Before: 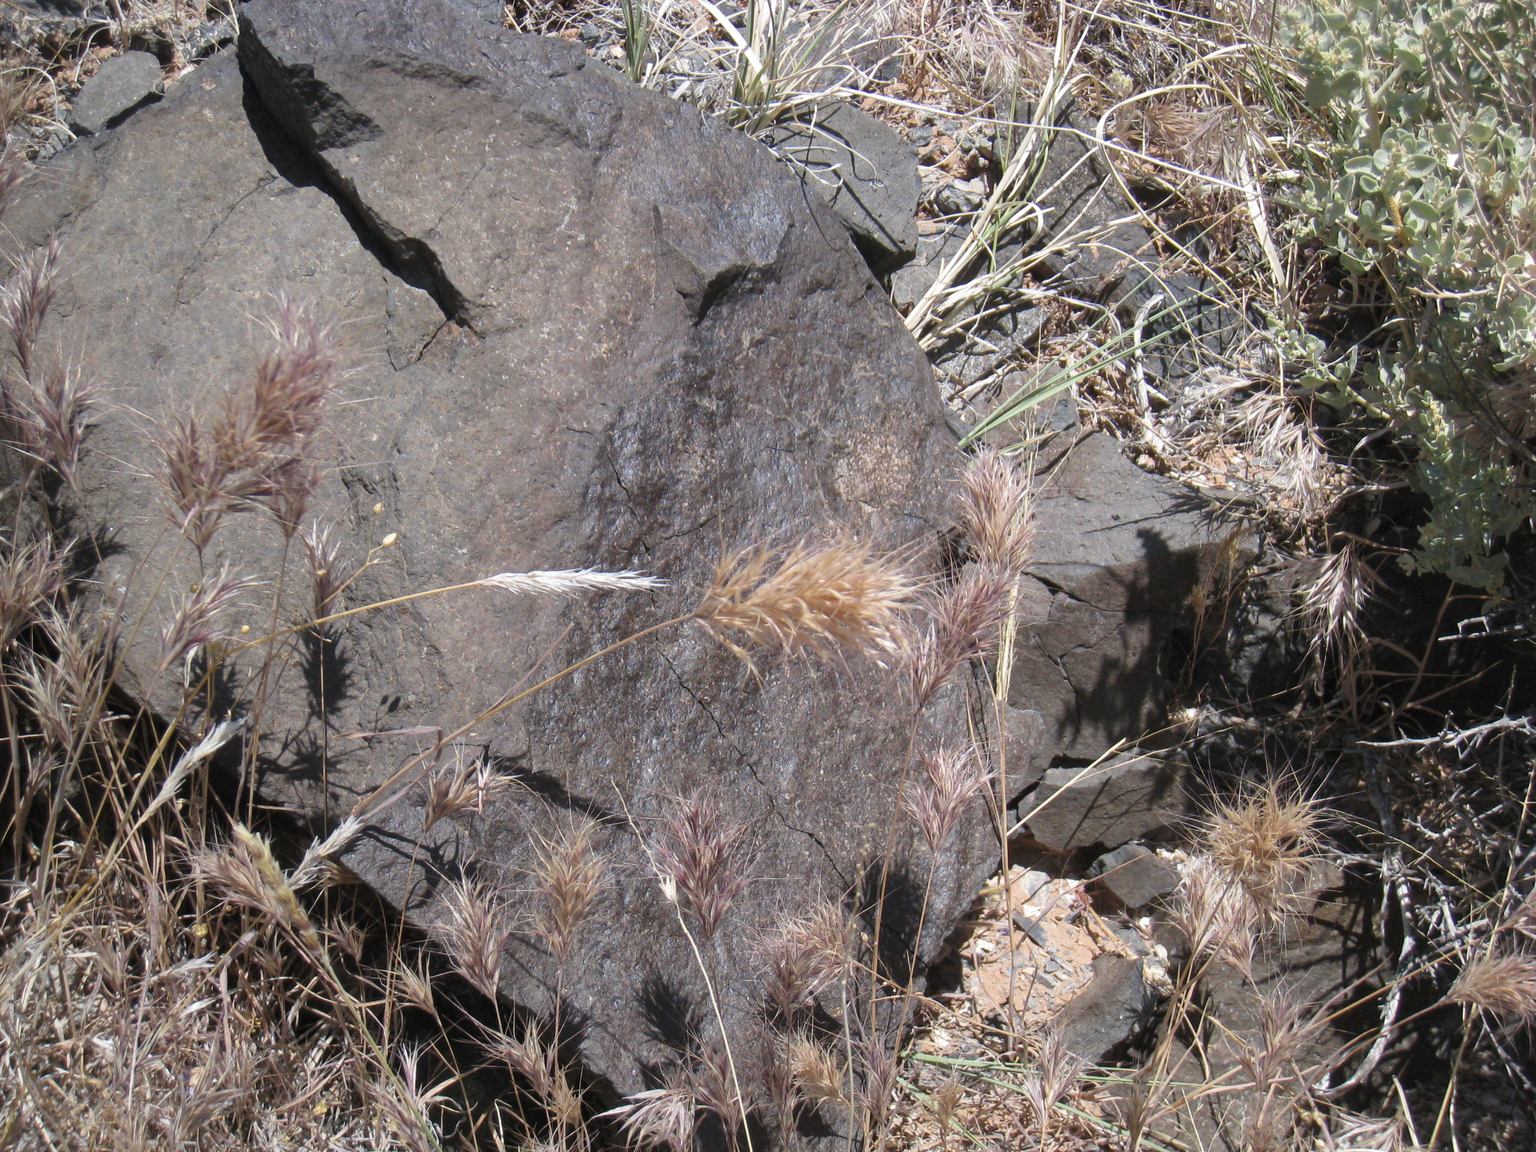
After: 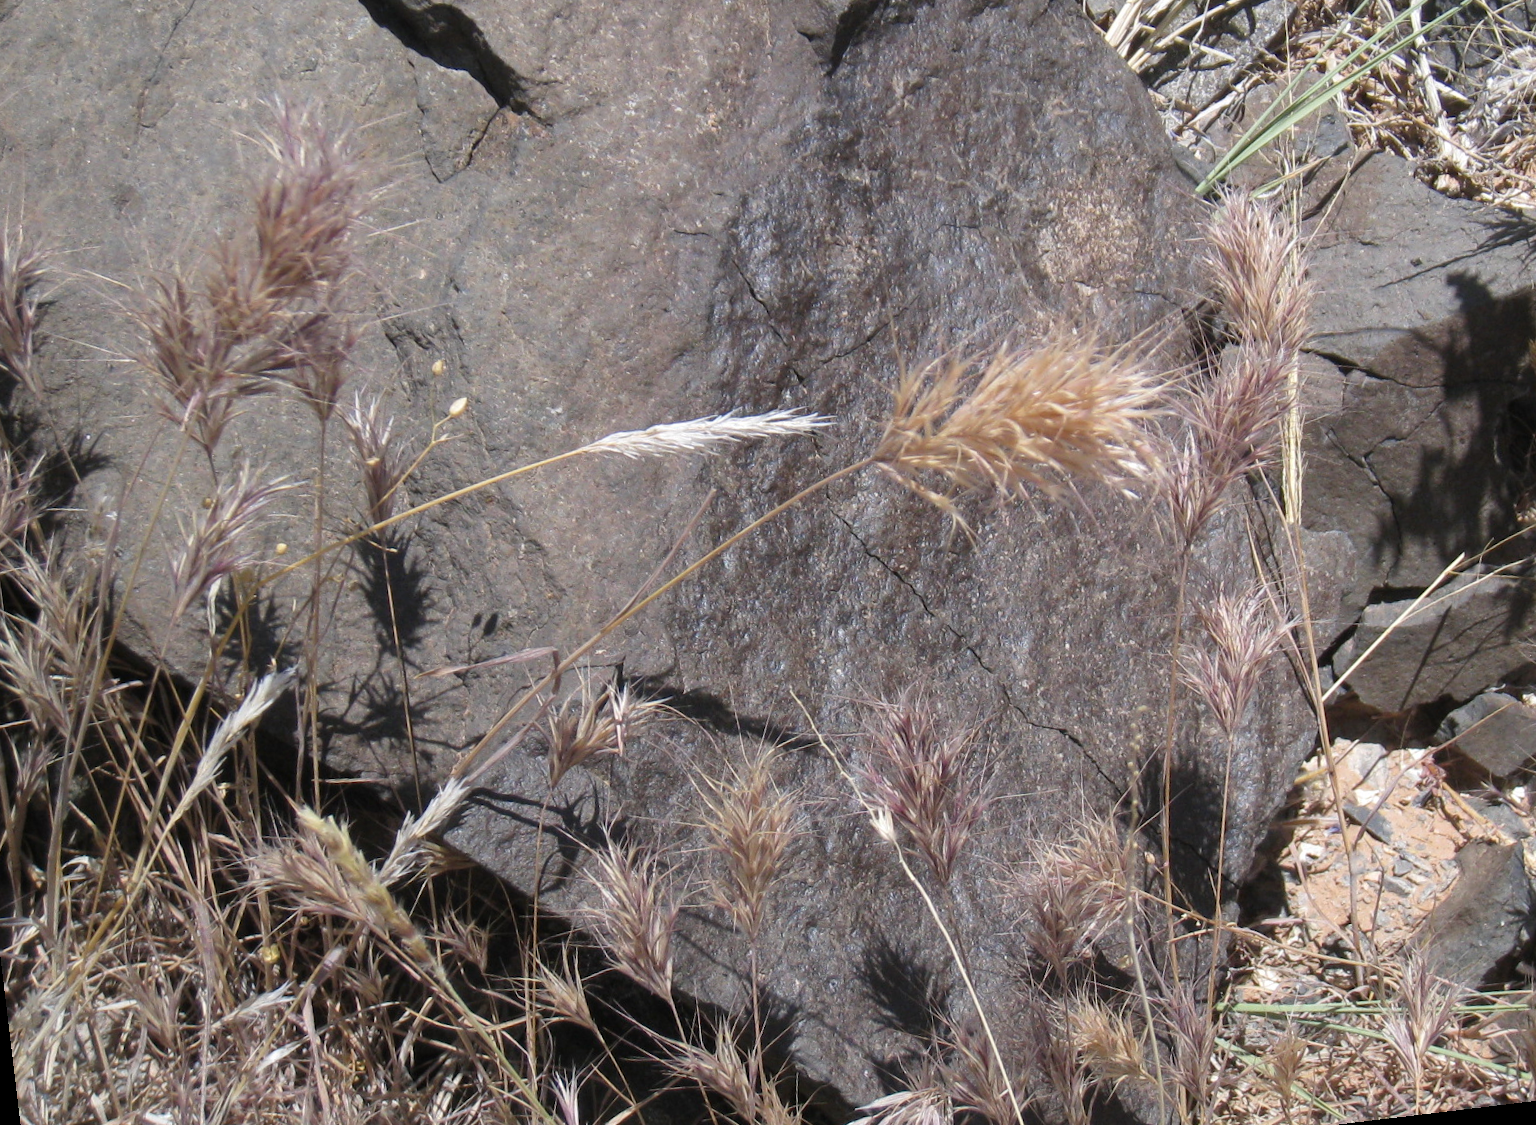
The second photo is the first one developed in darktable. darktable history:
crop: left 6.488%, top 27.668%, right 24.183%, bottom 8.656%
rotate and perspective: rotation -6.83°, automatic cropping off
